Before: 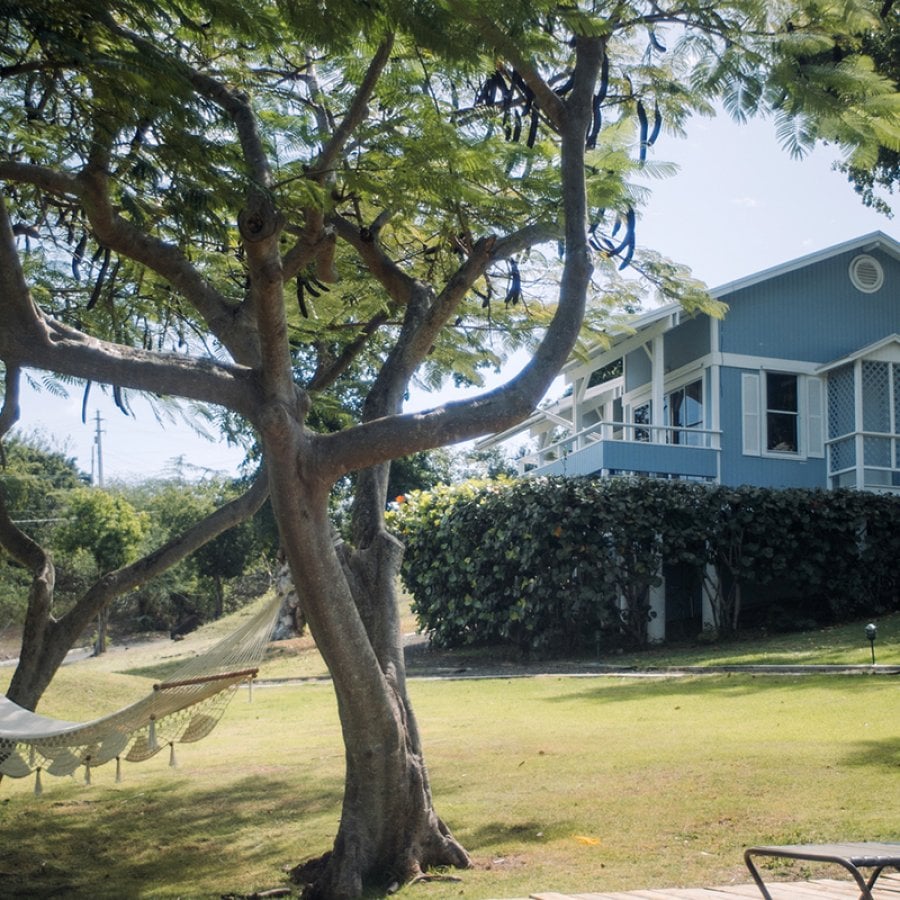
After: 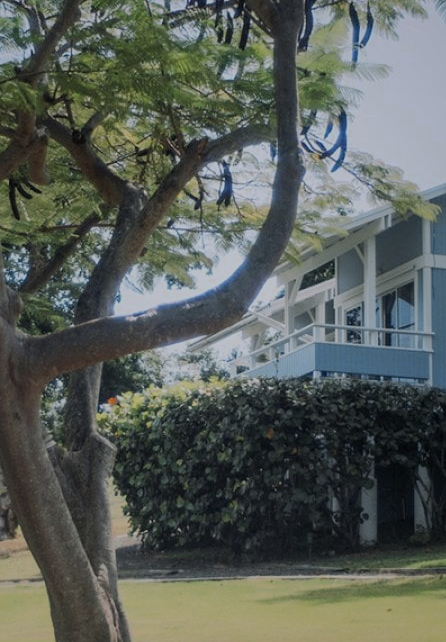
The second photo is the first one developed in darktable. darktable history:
shadows and highlights: shadows 25, highlights -70
crop: left 32.075%, top 10.976%, right 18.355%, bottom 17.596%
color zones: curves: ch0 [(0, 0.5) (0.125, 0.4) (0.25, 0.5) (0.375, 0.4) (0.5, 0.4) (0.625, 0.6) (0.75, 0.6) (0.875, 0.5)]; ch1 [(0, 0.4) (0.125, 0.5) (0.25, 0.4) (0.375, 0.4) (0.5, 0.4) (0.625, 0.4) (0.75, 0.5) (0.875, 0.4)]; ch2 [(0, 0.6) (0.125, 0.5) (0.25, 0.5) (0.375, 0.6) (0.5, 0.6) (0.625, 0.5) (0.75, 0.5) (0.875, 0.5)]
exposure: exposure -0.492 EV, compensate highlight preservation false
